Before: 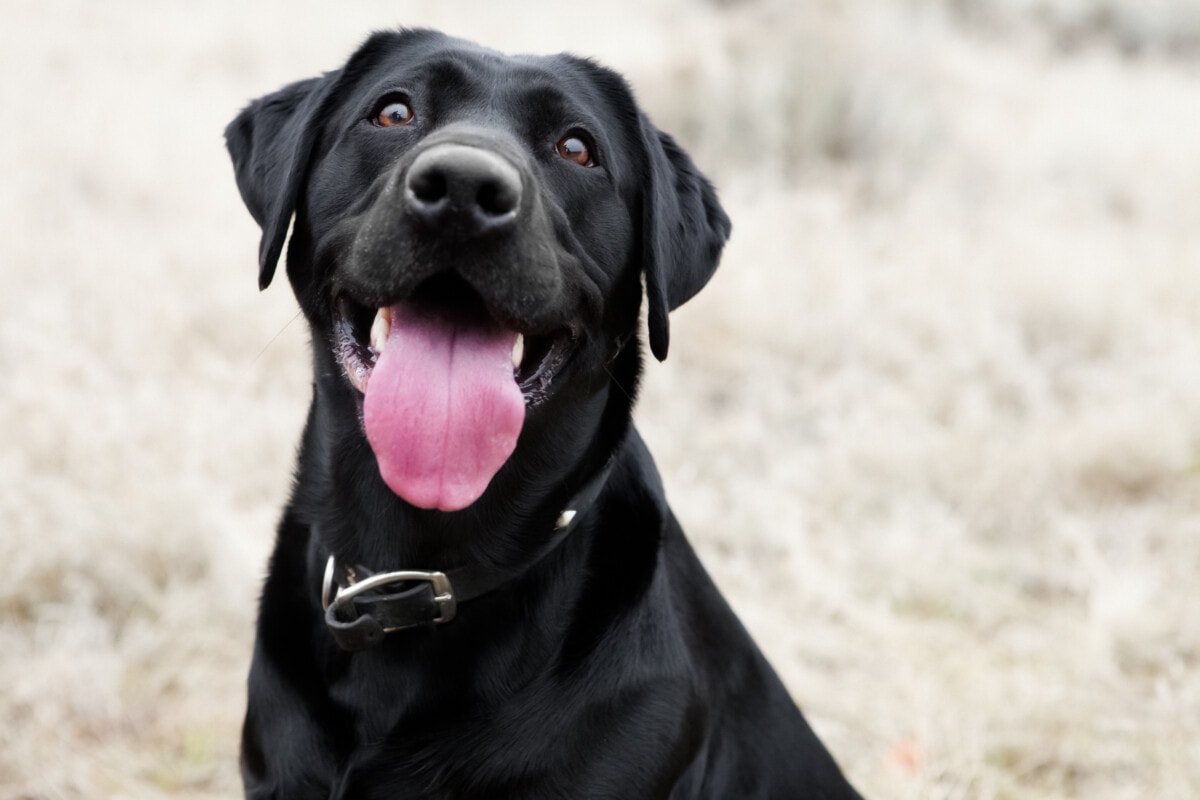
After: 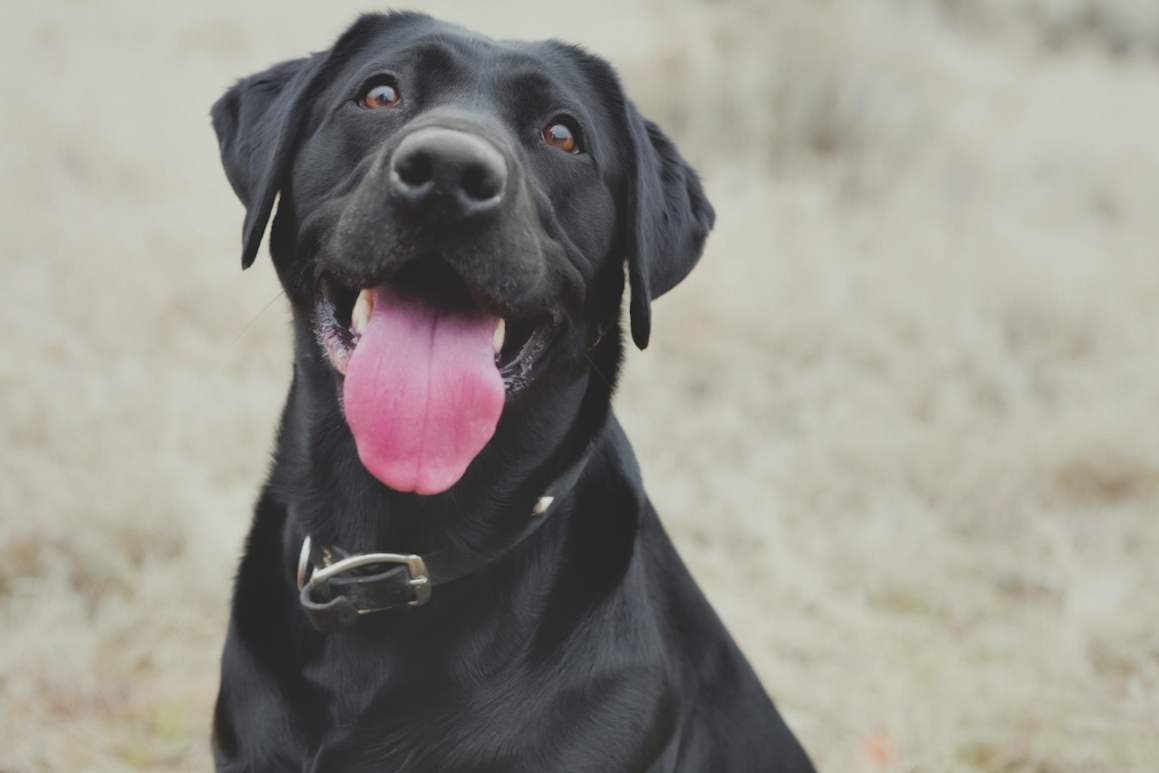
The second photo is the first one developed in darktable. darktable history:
crop and rotate: angle -1.34°
color correction: highlights a* -2.49, highlights b* 2.63
contrast brightness saturation: contrast -0.291
shadows and highlights: shadows 51.92, highlights -28.77, highlights color adjustment 0.428%, soften with gaussian
